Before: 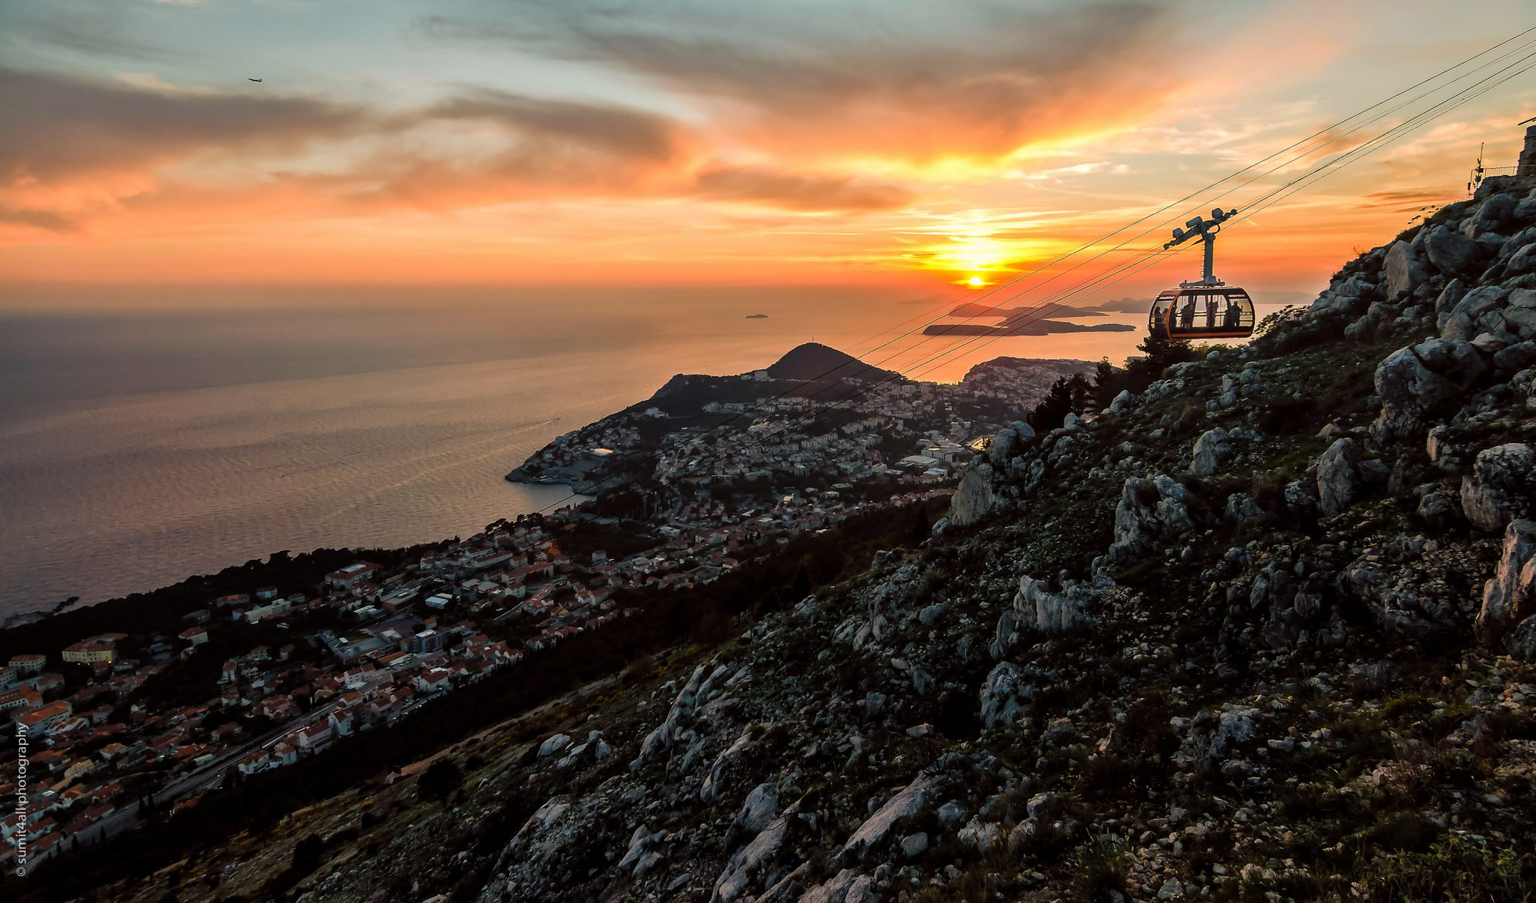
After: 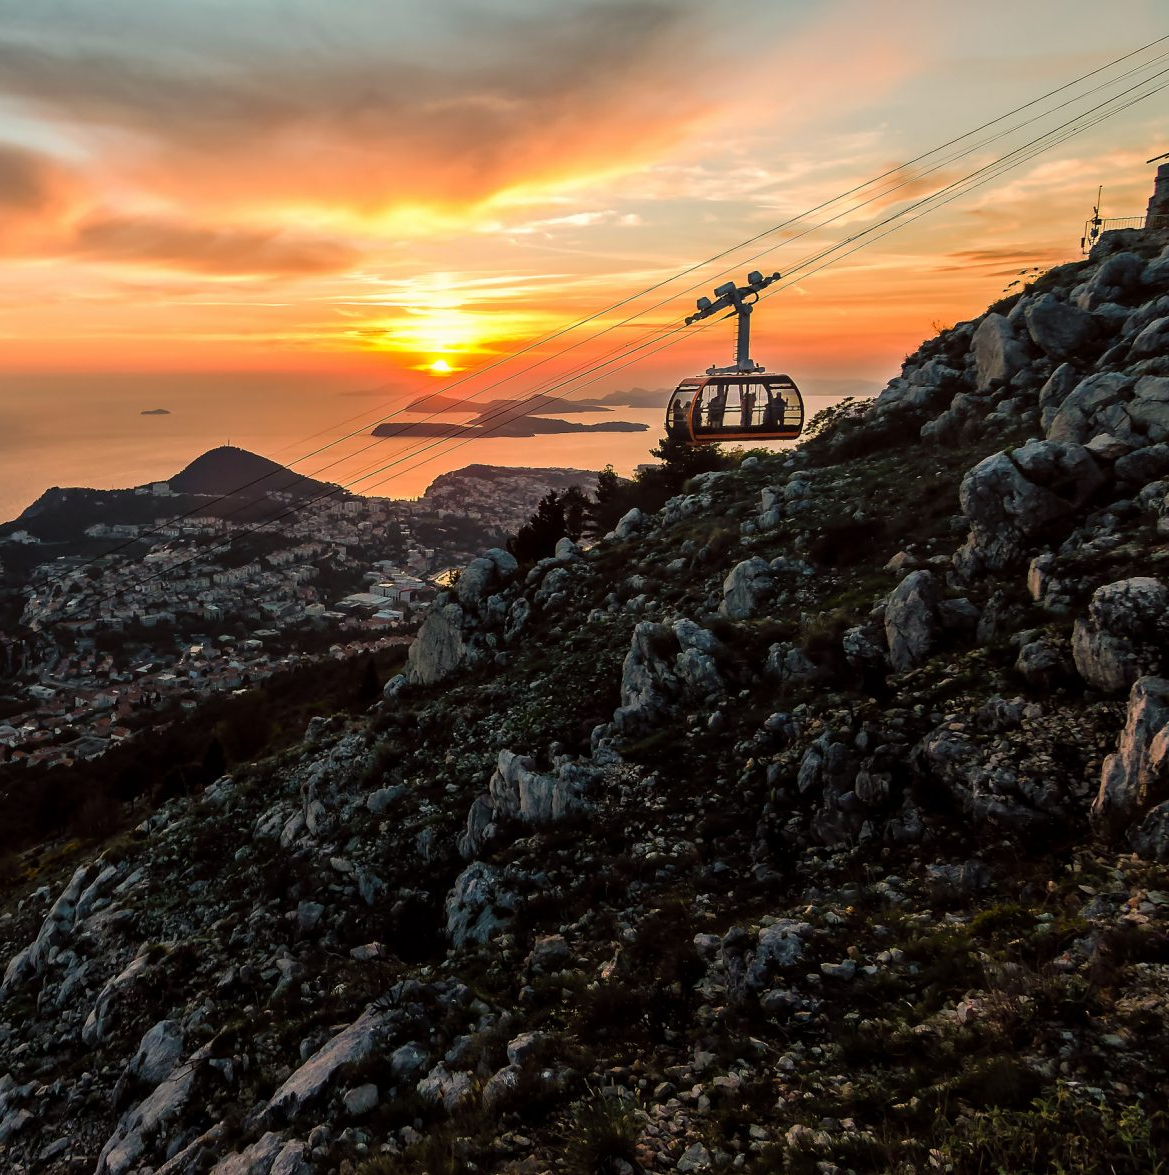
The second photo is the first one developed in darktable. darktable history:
crop: left 41.548%
